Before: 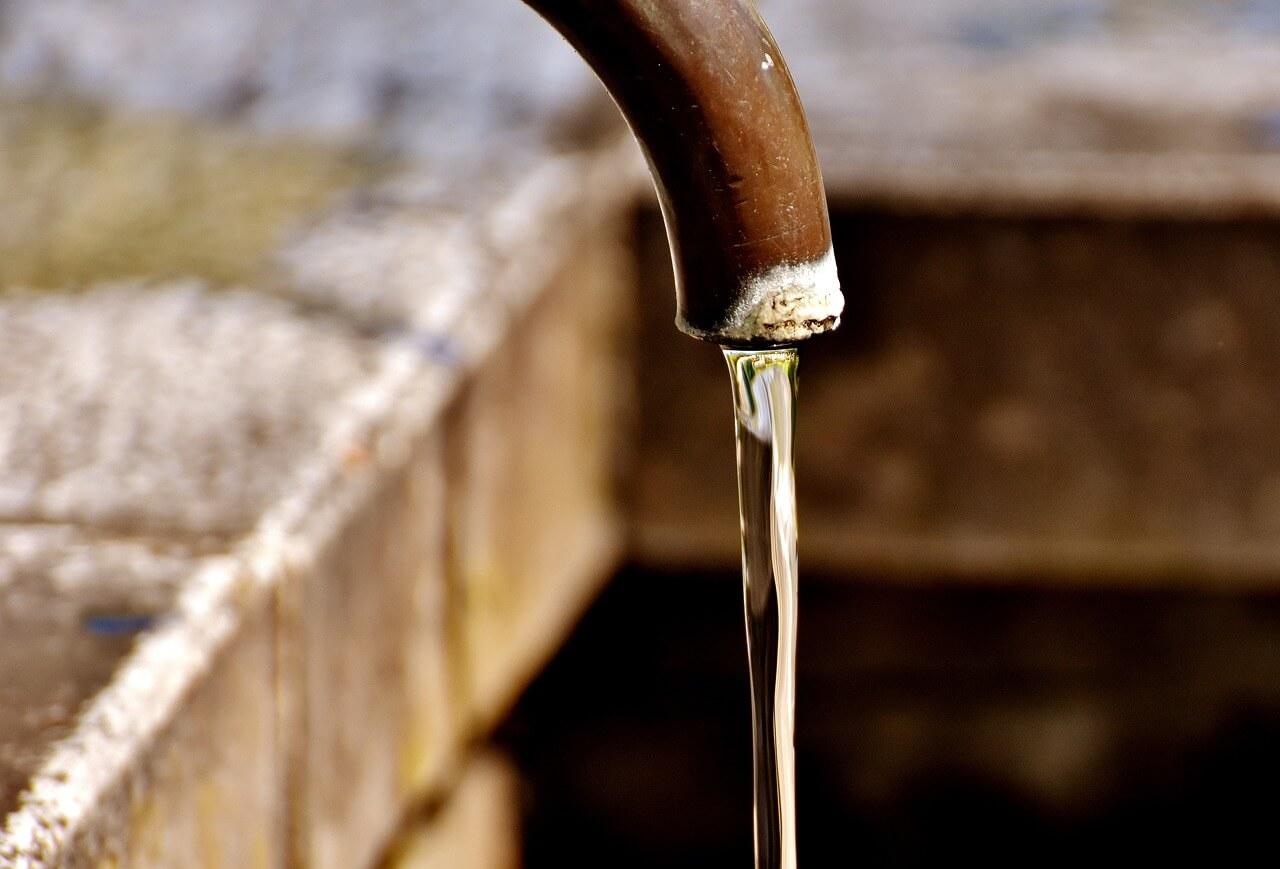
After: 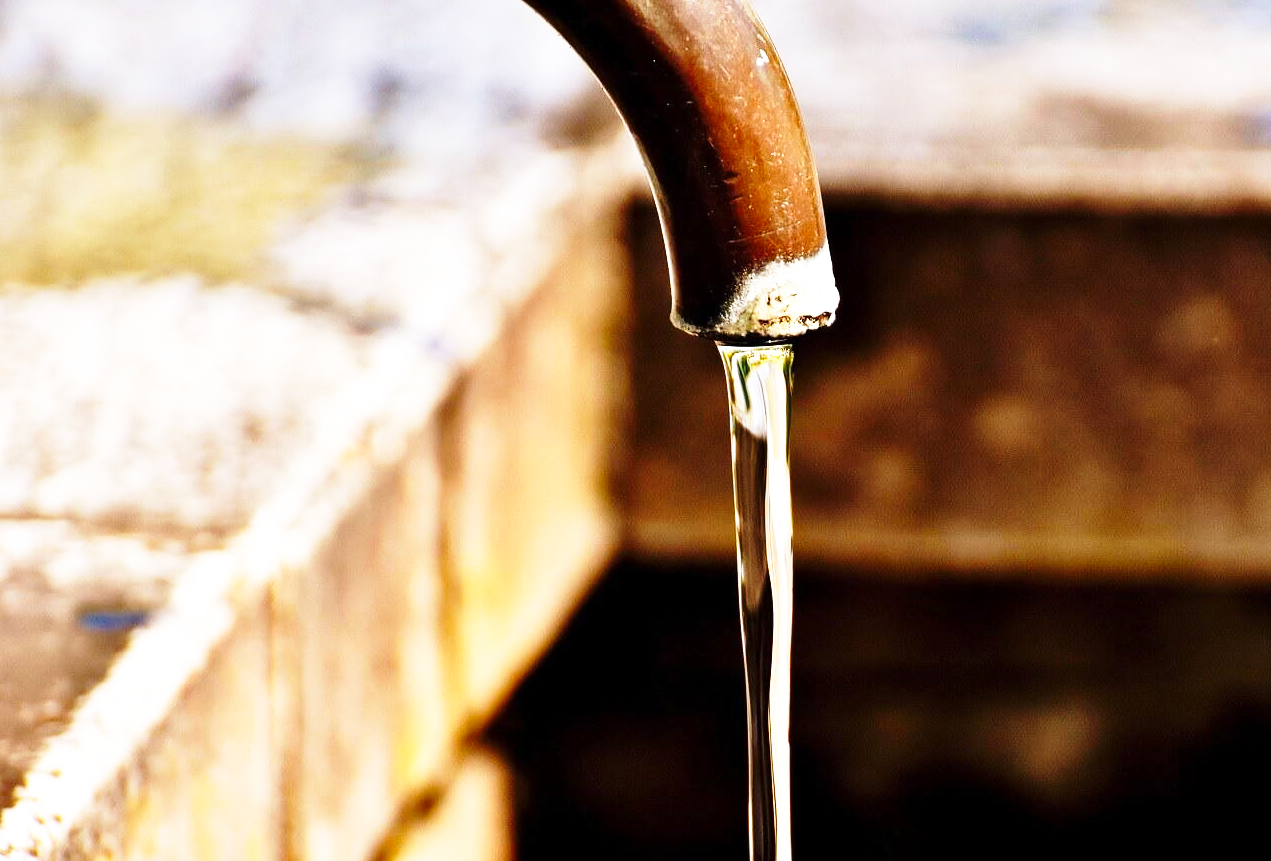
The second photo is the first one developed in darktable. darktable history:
exposure: exposure 0.2 EV, compensate highlight preservation false
crop: left 0.434%, top 0.485%, right 0.244%, bottom 0.386%
base curve: curves: ch0 [(0, 0) (0.026, 0.03) (0.109, 0.232) (0.351, 0.748) (0.669, 0.968) (1, 1)], preserve colors none
